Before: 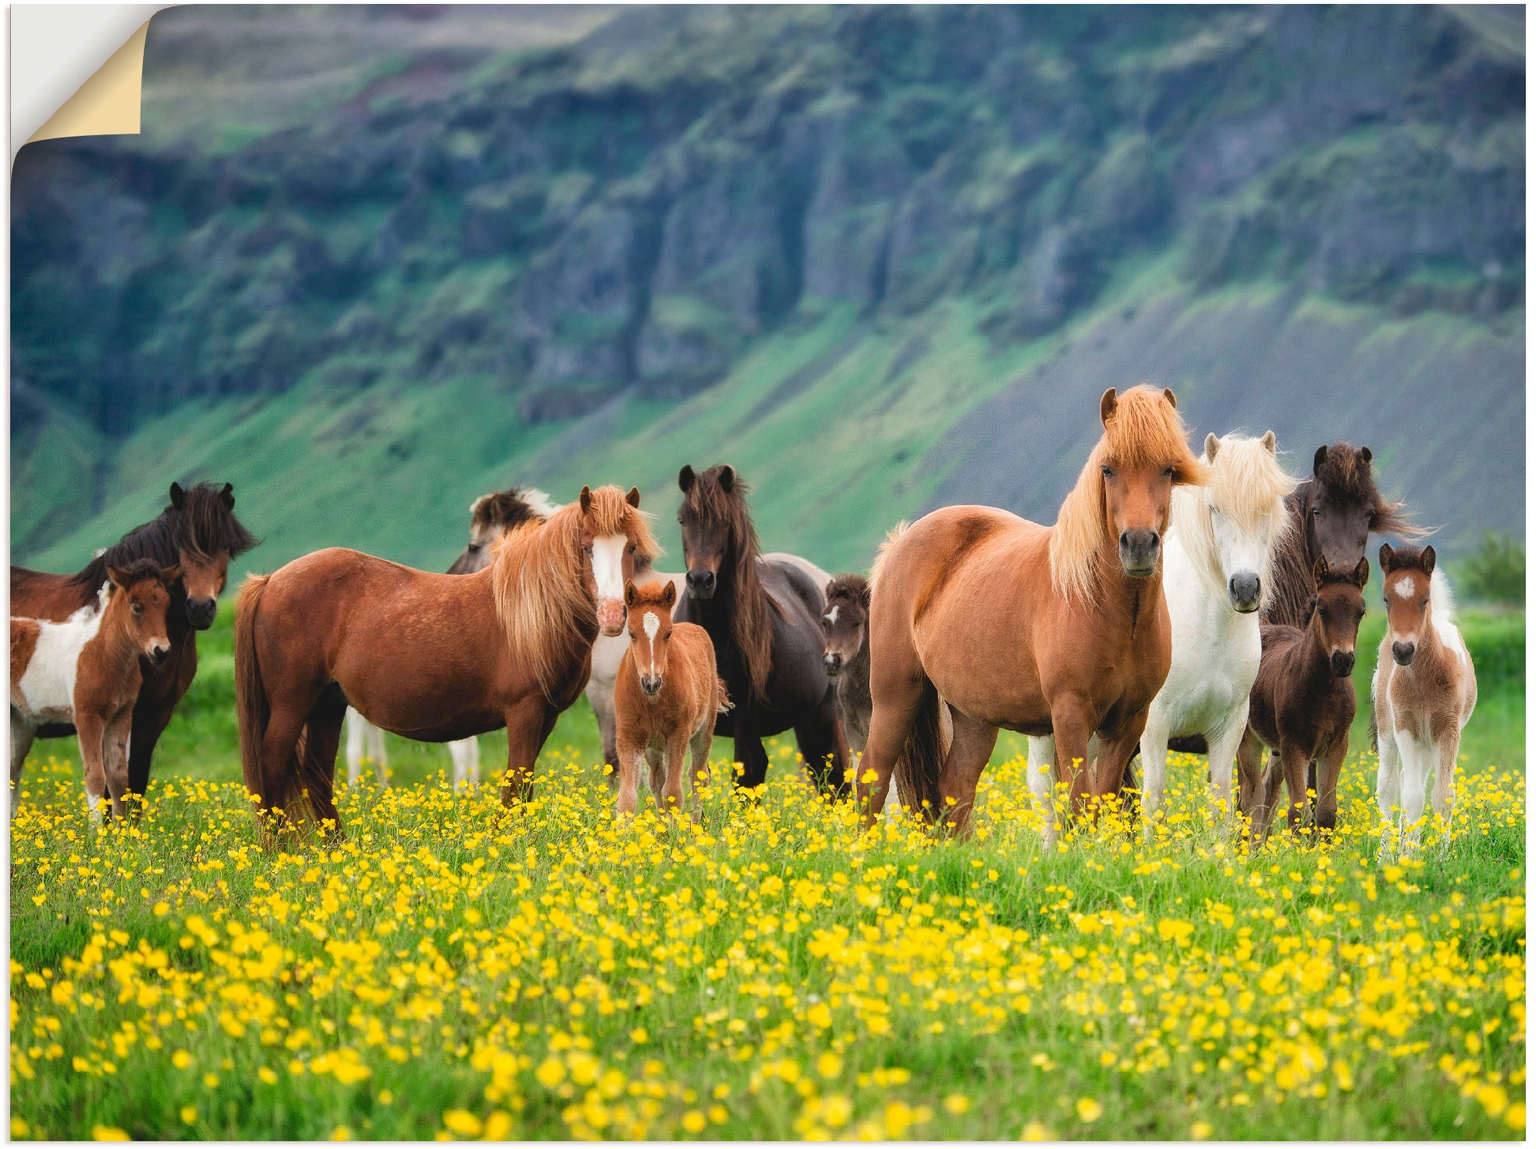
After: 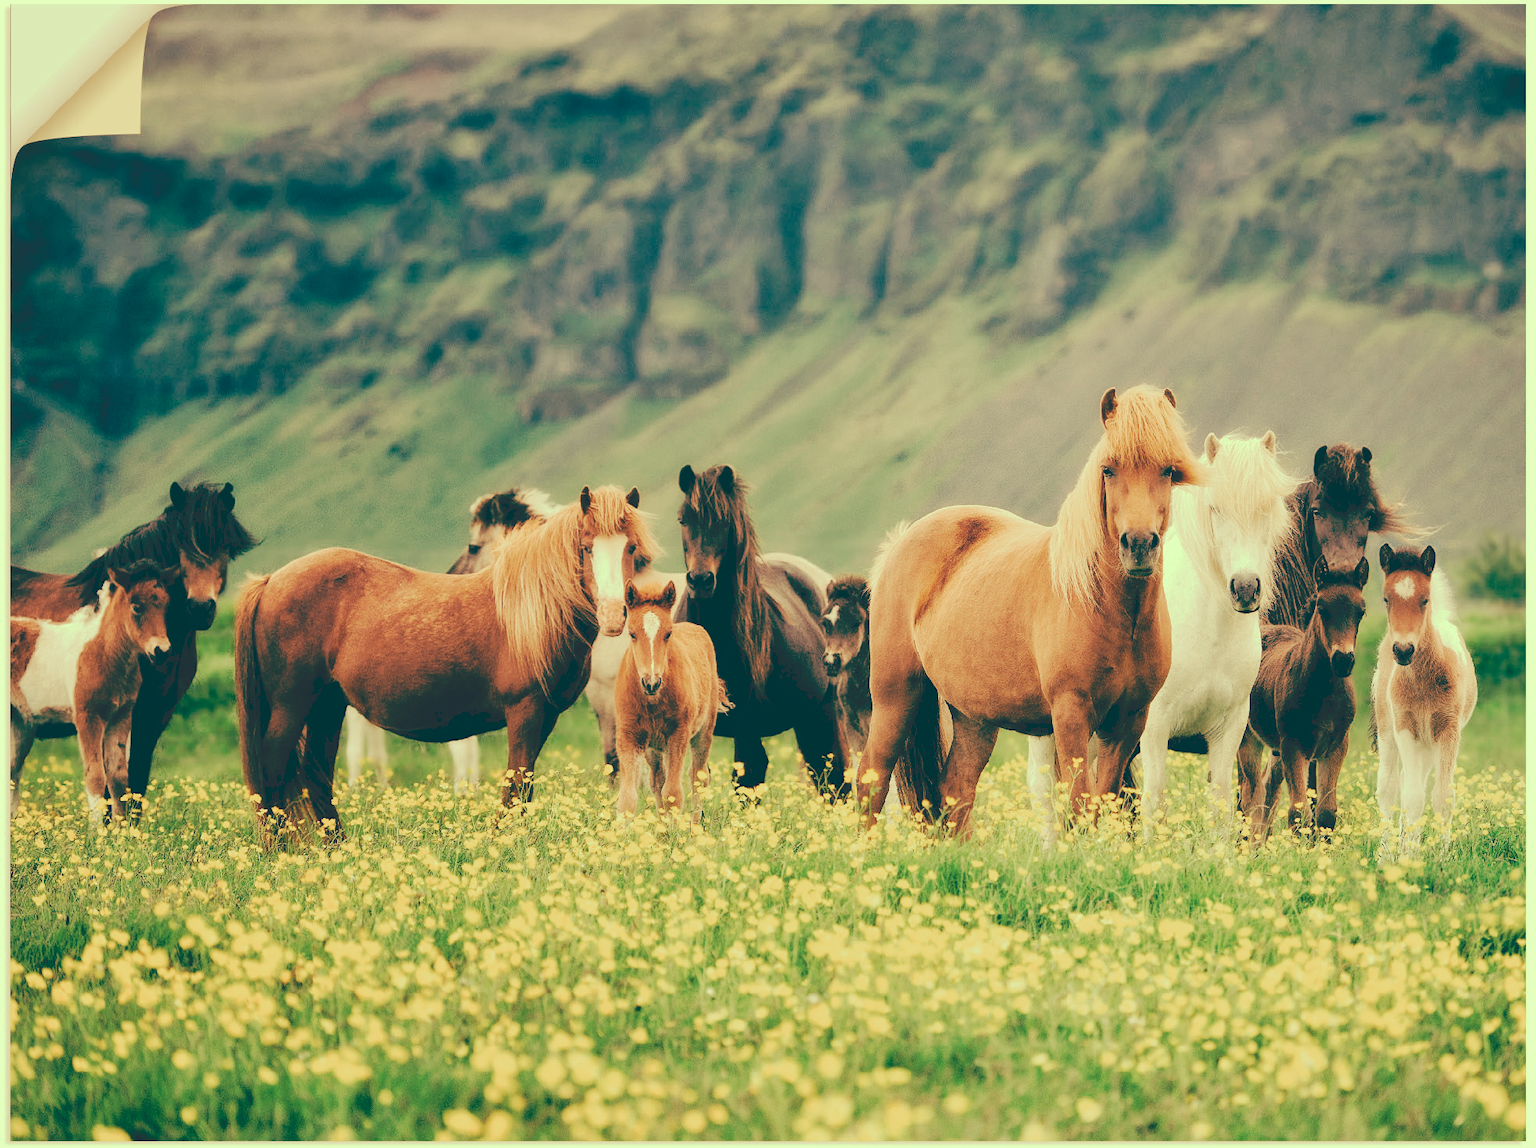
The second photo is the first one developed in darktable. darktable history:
tone curve: curves: ch0 [(0, 0) (0.003, 0.169) (0.011, 0.169) (0.025, 0.169) (0.044, 0.173) (0.069, 0.178) (0.1, 0.183) (0.136, 0.185) (0.177, 0.197) (0.224, 0.227) (0.277, 0.292) (0.335, 0.391) (0.399, 0.491) (0.468, 0.592) (0.543, 0.672) (0.623, 0.734) (0.709, 0.785) (0.801, 0.844) (0.898, 0.893) (1, 1)], preserve colors none
color look up table: target L [92.15, 92.48, 85.33, 80.4, 65.14, 62.64, 52.89, 53.58, 44.99, 32.18, 16.13, 201.48, 74.71, 74.23, 62.22, 60.2, 63.71, 59.86, 54.86, 40.26, 32.3, 10.33, 8.971, 99.23, 75.78, 76.41, 83.83, 64.93, 86.87, 66.38, 66.74, 50.52, 45.3, 47.4, 54.44, 42.89, 45.89, 52.98, 29.71, 35.1, 16.36, 10.78, 89.53, 81.44, 76.15, 66.79, 53.48, 39.47, 11], target a [-21.4, -21.68, -34.35, -45.97, -2.092, -8.572, -42.48, -19.89, -27.87, -20.63, -47.69, 0, 10.54, 17.82, 27.38, 17.41, 43.34, 54.05, 33.49, 38.25, 6.689, -30.11, -25.81, -19.02, -7.285, 17.2, 1.414, 37.38, -0.958, 12.83, 0.732, 2.531, 1.435, 44.73, 20.84, 20.12, 13.04, 23.66, -3.028, 6.27, -47.41, -30.14, -21.62, -53.79, -38.52, -2.783, -21.58, -19.83, -32.35], target b [60.42, 50.03, 59.84, 52.07, 50.32, 33.27, 32.68, 19.98, 25.71, 9.419, -8.97, -0.001, 39.55, 46.94, 50.81, 36.77, 36.72, 46.37, 24.98, 23.9, 12.57, -18.58, -20.24, 40.69, 20.75, 35.3, 32.75, 22.63, 34.43, 27.77, 4.643, 16.58, 3.086, 12.57, 14.62, 10.71, 3.595, 5.043, 2.04, -16.4, -11.8, -23.59, 34.44, 34.45, 22.02, 29.8, 5.816, 4.613, -17.49], num patches 49
